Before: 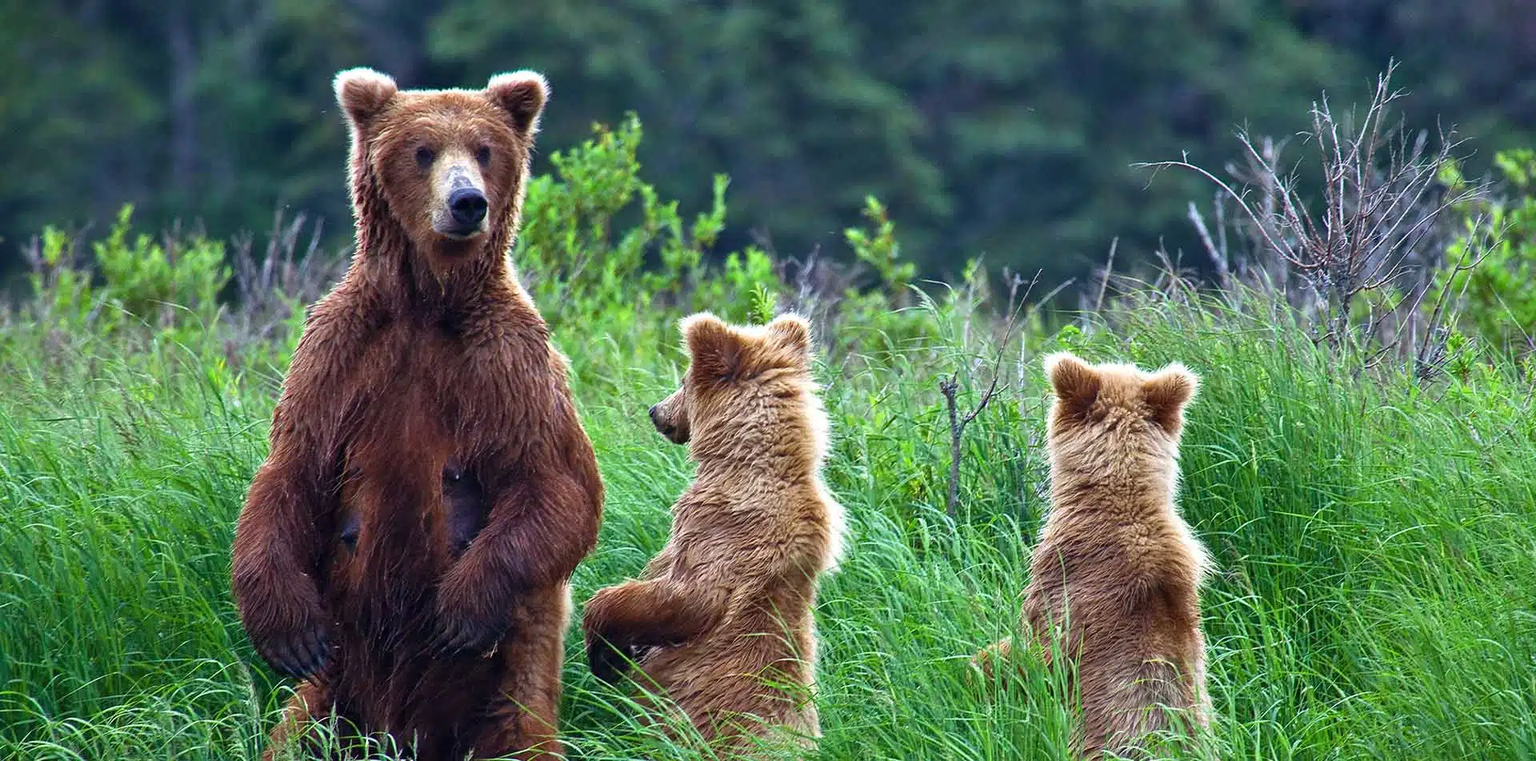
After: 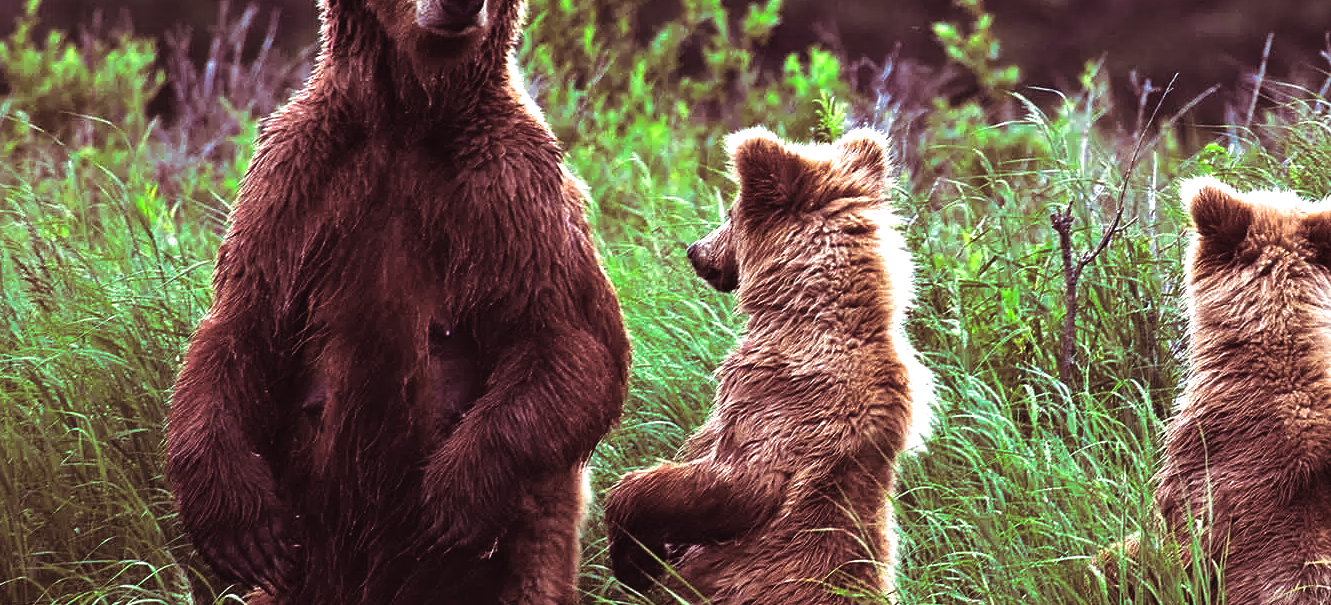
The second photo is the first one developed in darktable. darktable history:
crop: left 6.488%, top 27.668%, right 24.183%, bottom 8.656%
split-toning: compress 20%
shadows and highlights: shadows 24.5, highlights -78.15, soften with gaussian
exposure: black level correction 0.001, exposure 0.5 EV, compensate exposure bias true, compensate highlight preservation false
color balance: lift [1.016, 0.983, 1, 1.017], gamma [0.78, 1.018, 1.043, 0.957], gain [0.786, 1.063, 0.937, 1.017], input saturation 118.26%, contrast 13.43%, contrast fulcrum 21.62%, output saturation 82.76%
